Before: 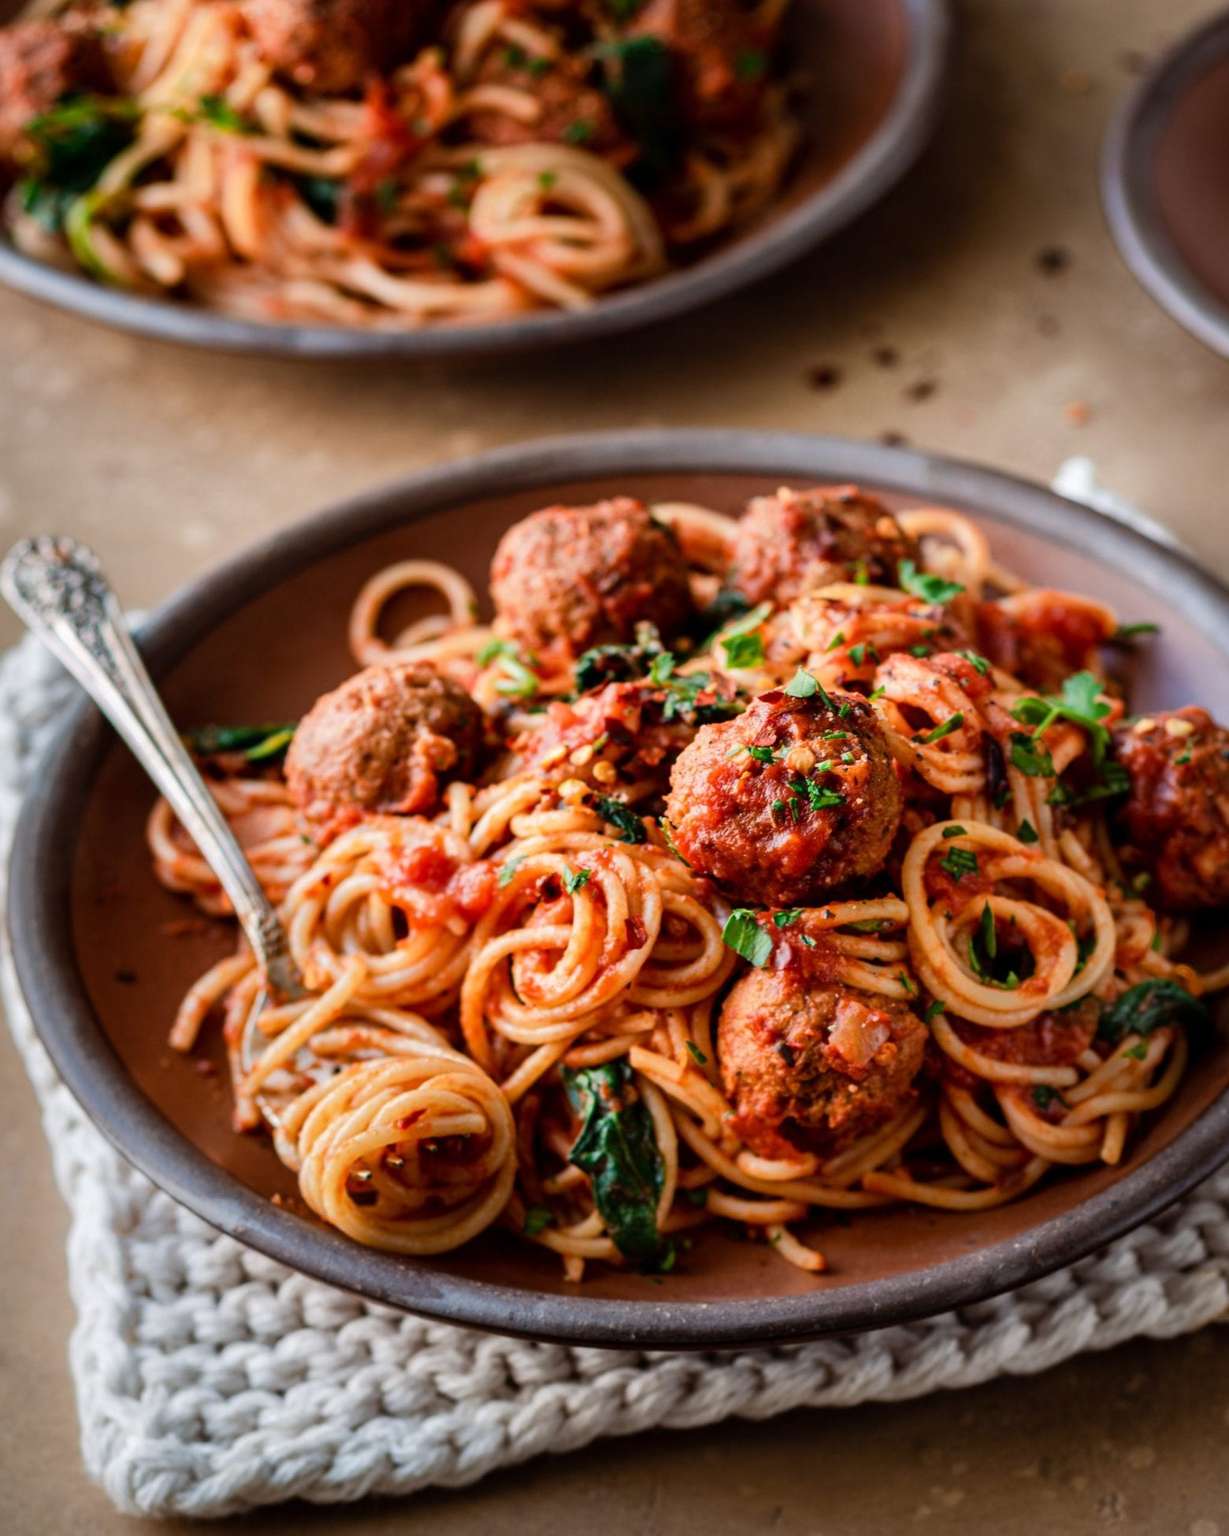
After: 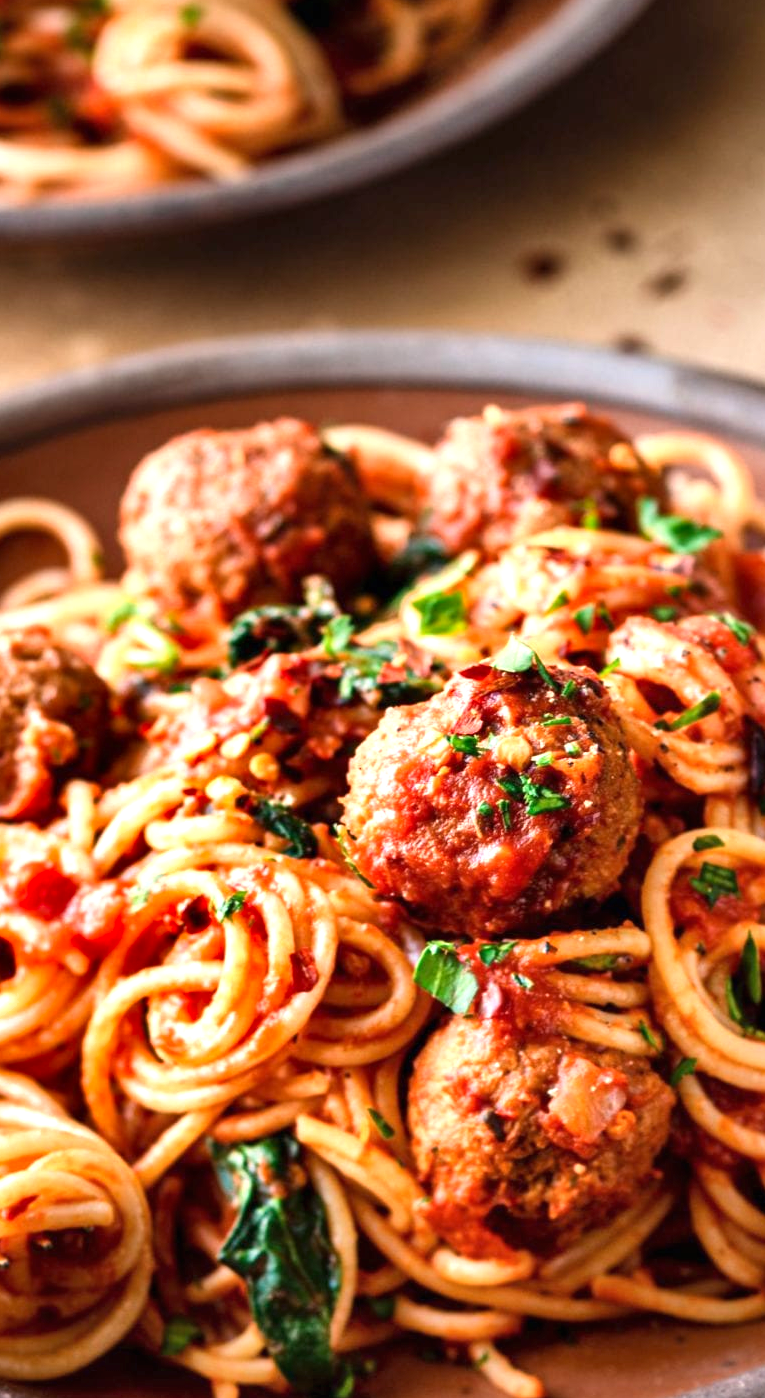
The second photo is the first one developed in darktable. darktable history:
exposure: black level correction 0, exposure 0.893 EV, compensate highlight preservation false
crop: left 32.292%, top 10.94%, right 18.642%, bottom 17.342%
shadows and highlights: soften with gaussian
